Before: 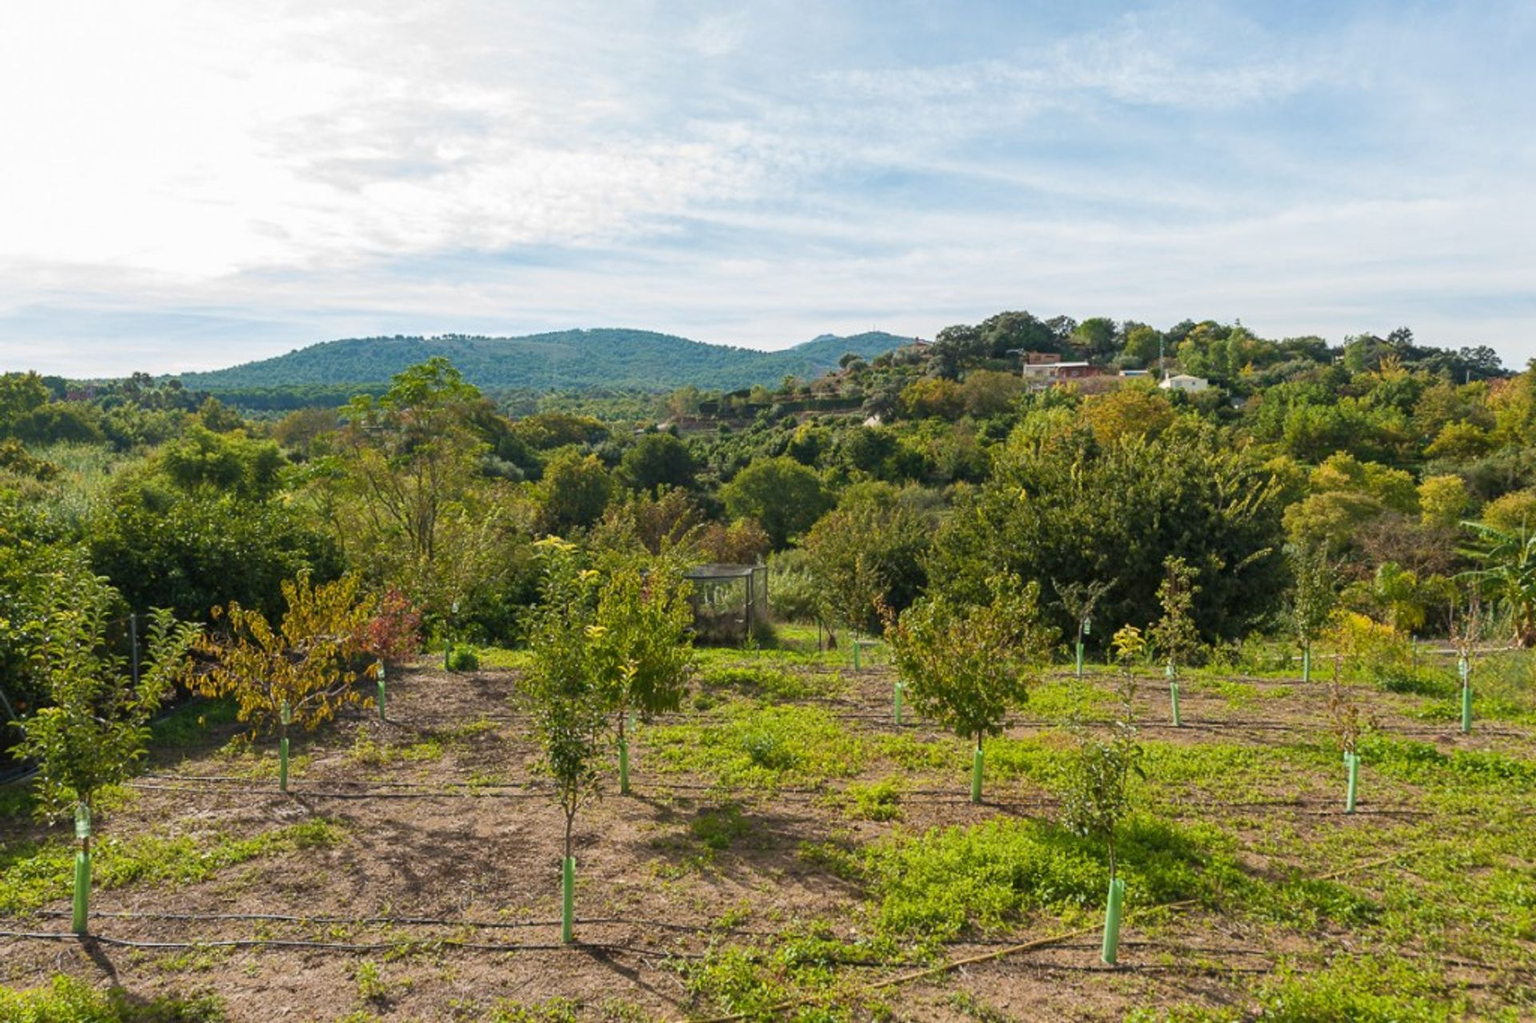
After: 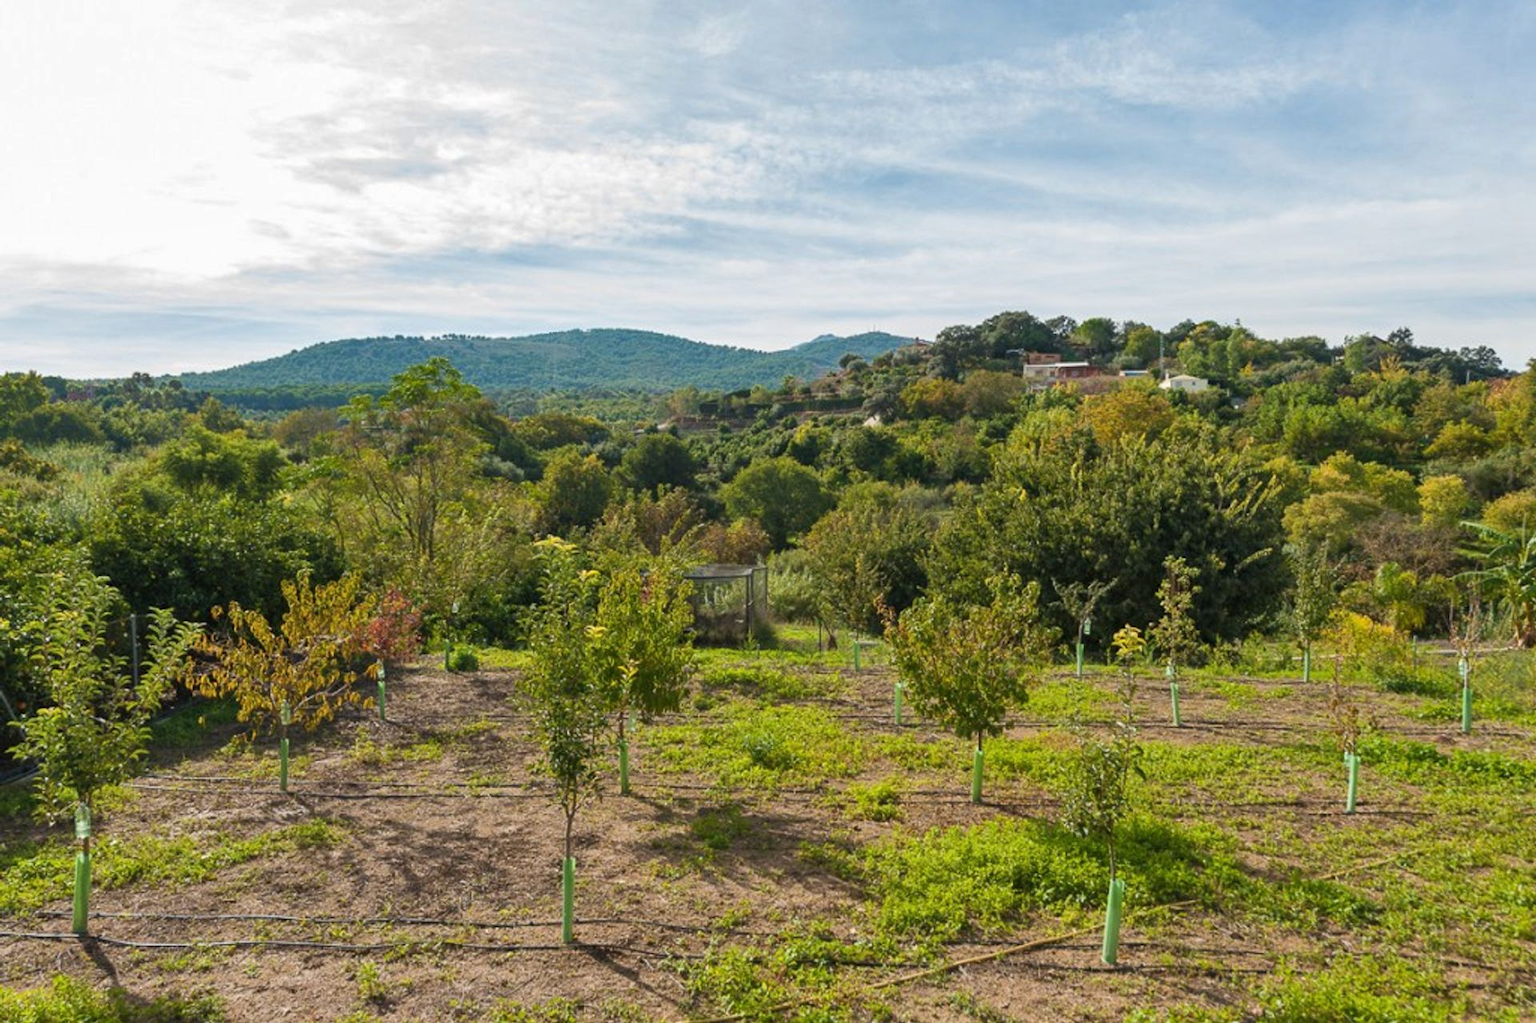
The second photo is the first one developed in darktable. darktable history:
shadows and highlights: shadows 48.97, highlights -41.1, soften with gaussian
